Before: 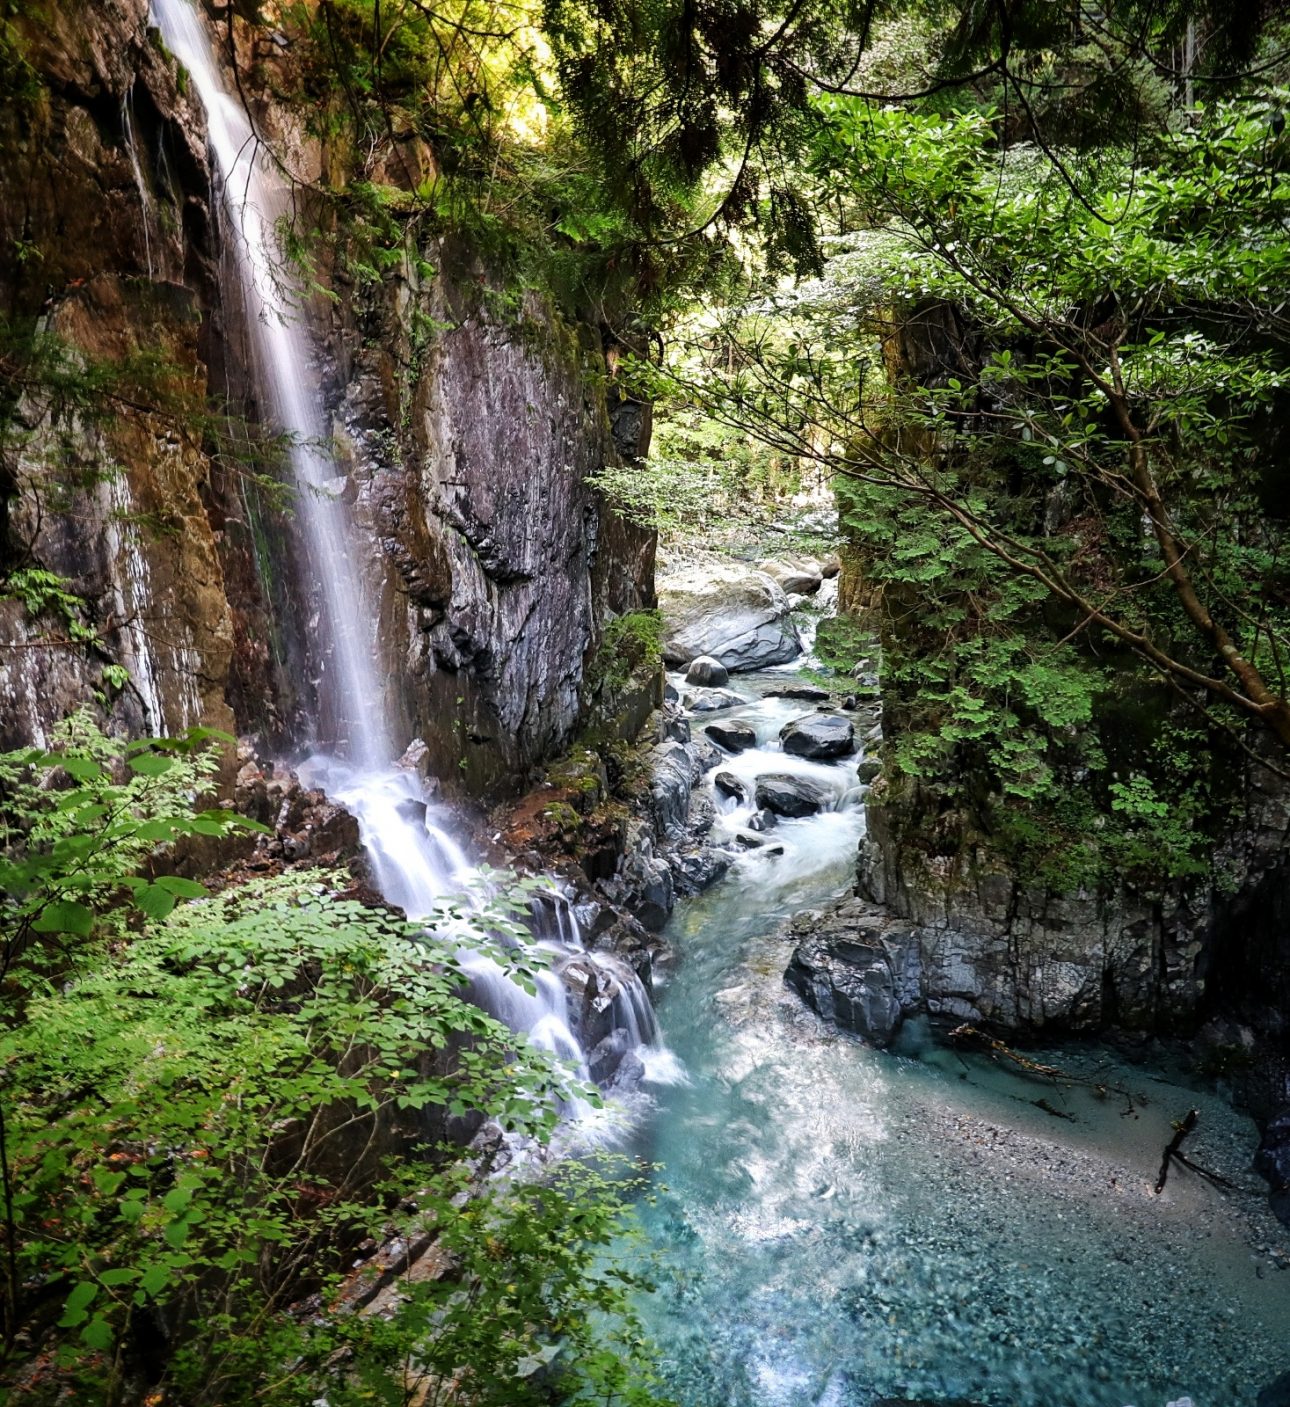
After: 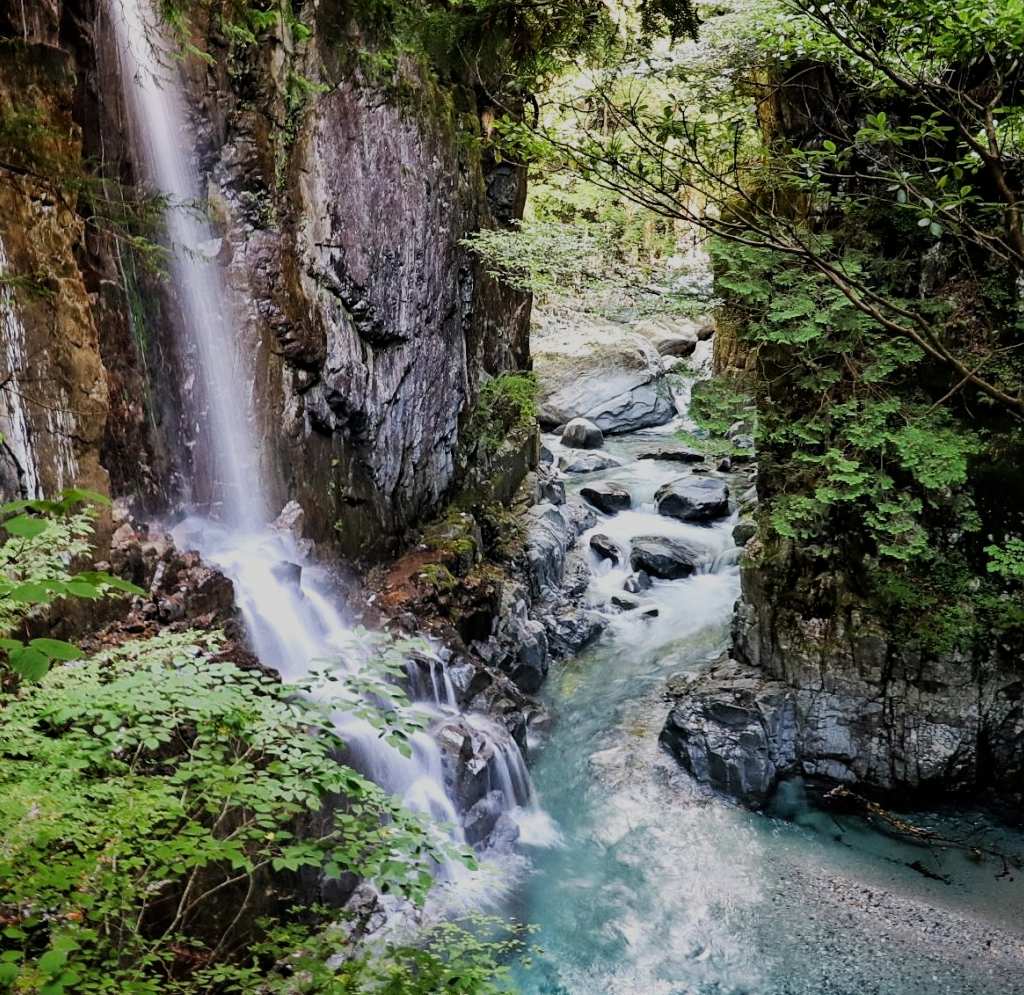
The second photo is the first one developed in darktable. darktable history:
filmic rgb: black relative exposure -16 EV, white relative exposure 6.12 EV, hardness 5.22
crop: left 9.712%, top 16.928%, right 10.845%, bottom 12.332%
